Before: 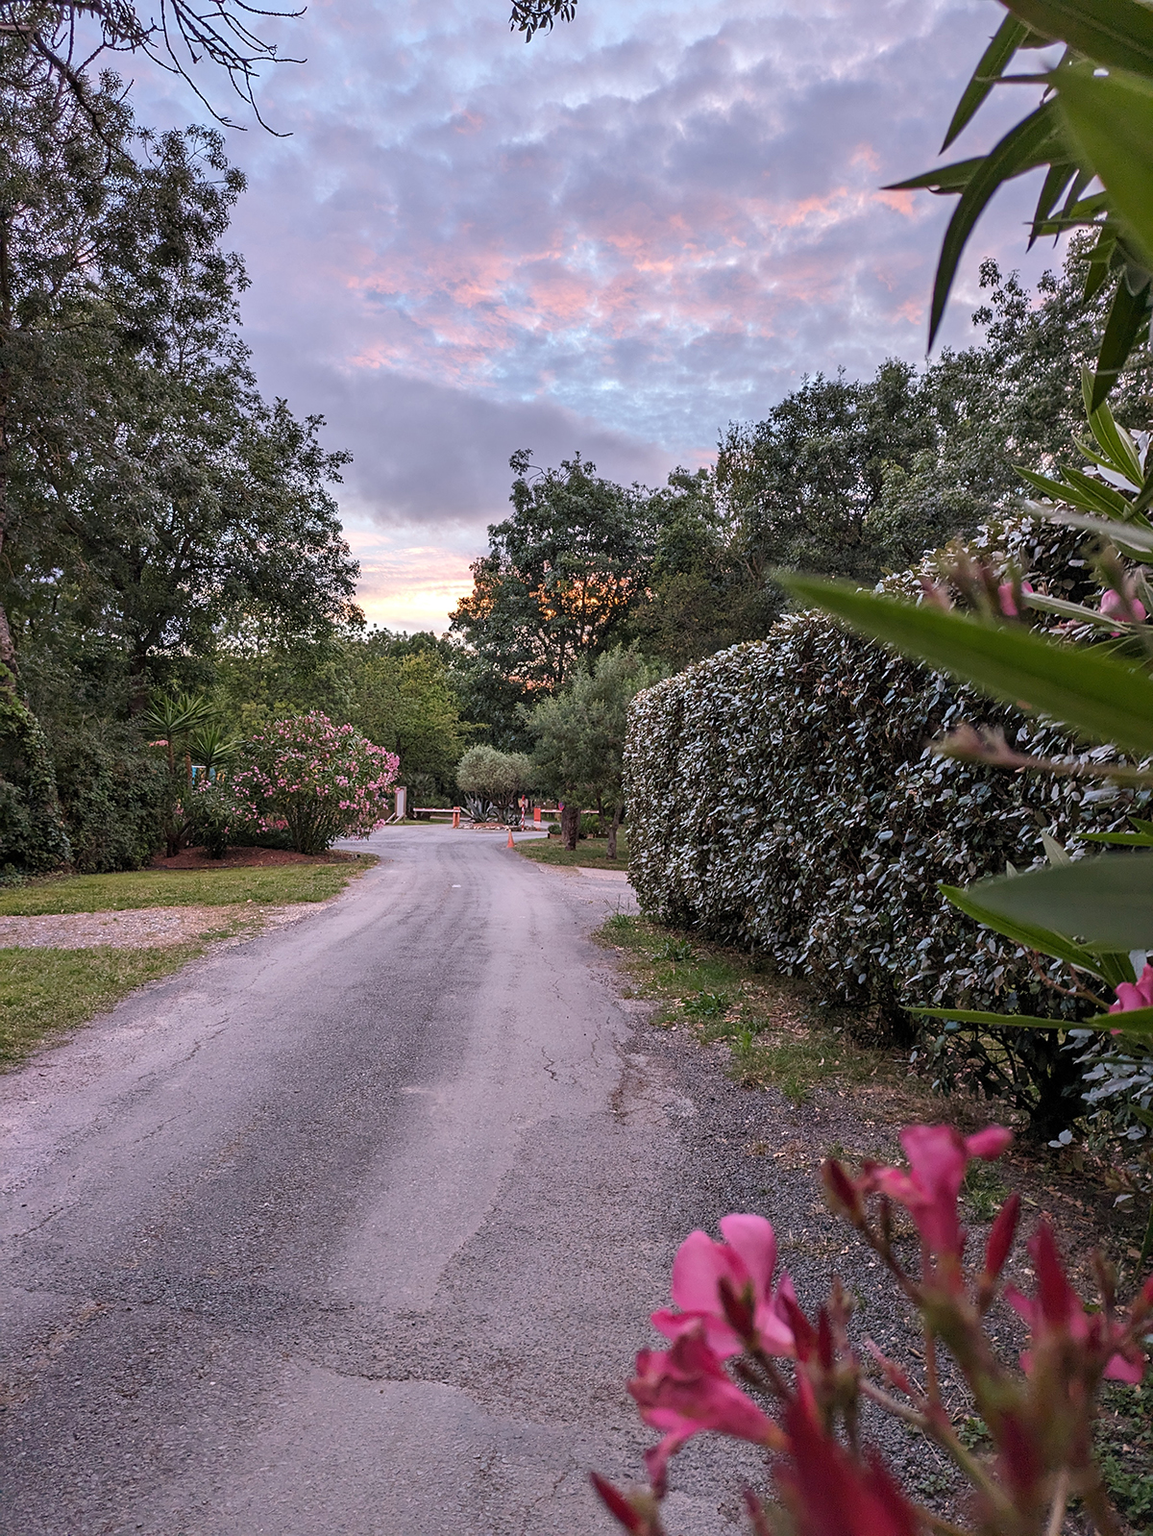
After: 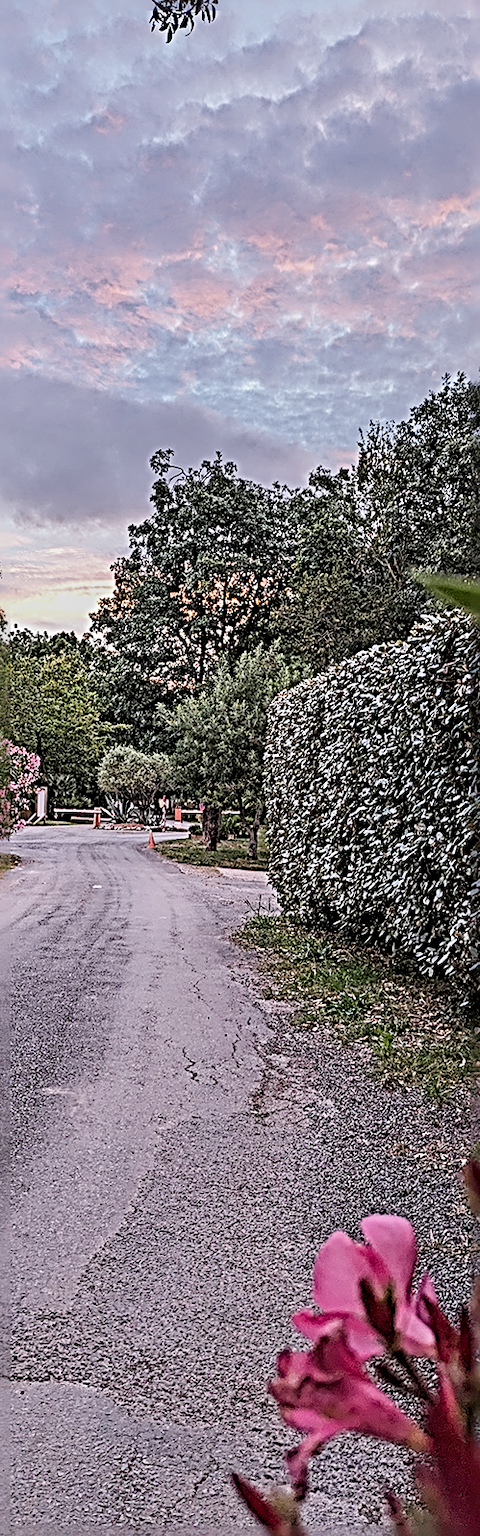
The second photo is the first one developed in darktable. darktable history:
filmic rgb: black relative exposure -7.65 EV, white relative exposure 4.56 EV, hardness 3.61
local contrast: highlights 85%, shadows 81%
crop: left 31.241%, right 27.056%
exposure: exposure 0.2 EV, compensate exposure bias true, compensate highlight preservation false
sharpen: radius 4.054, amount 1.989
